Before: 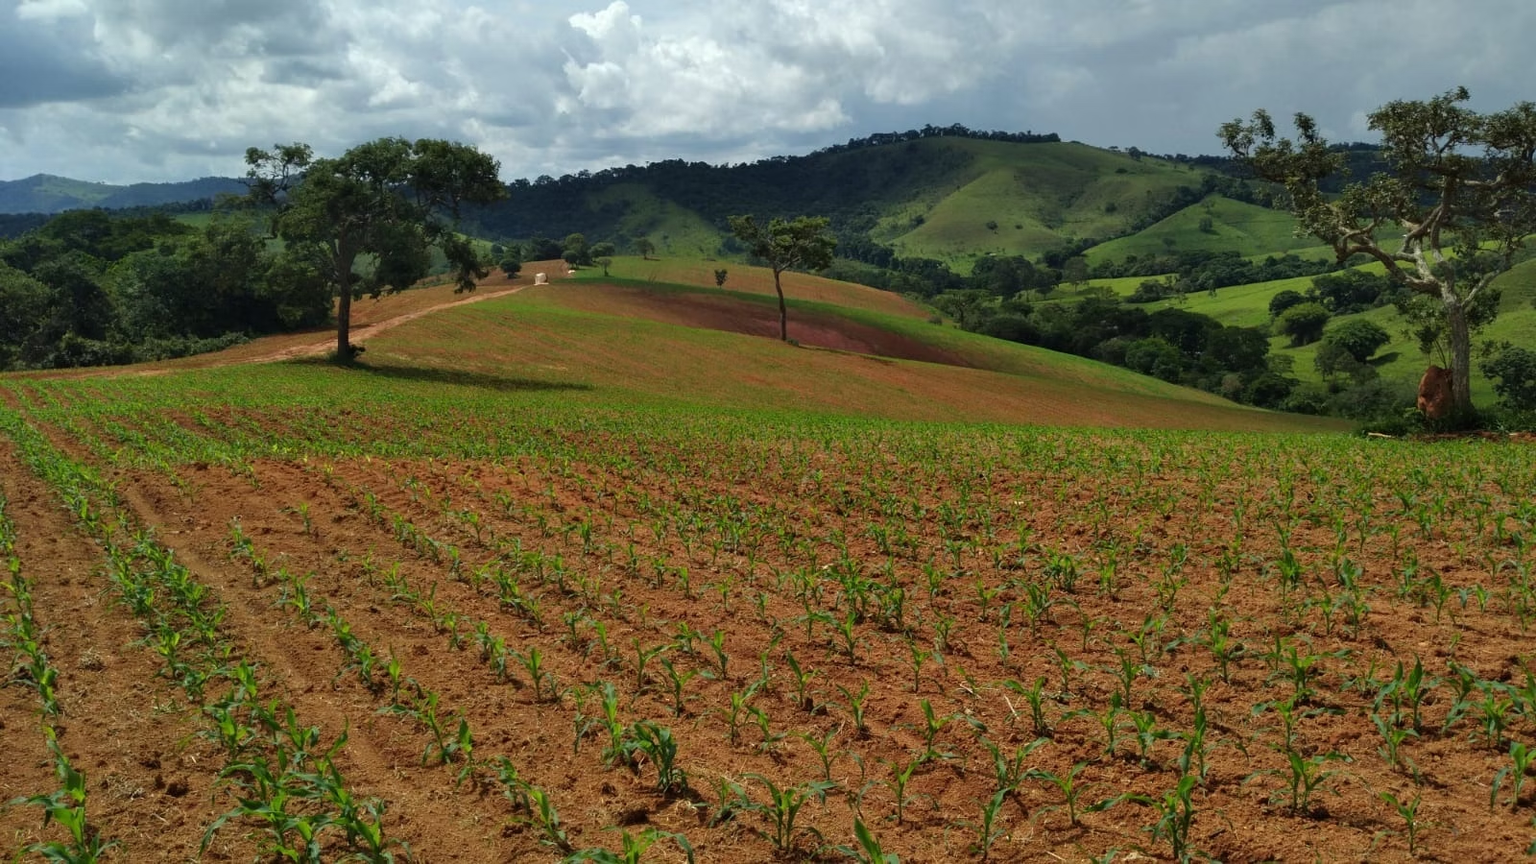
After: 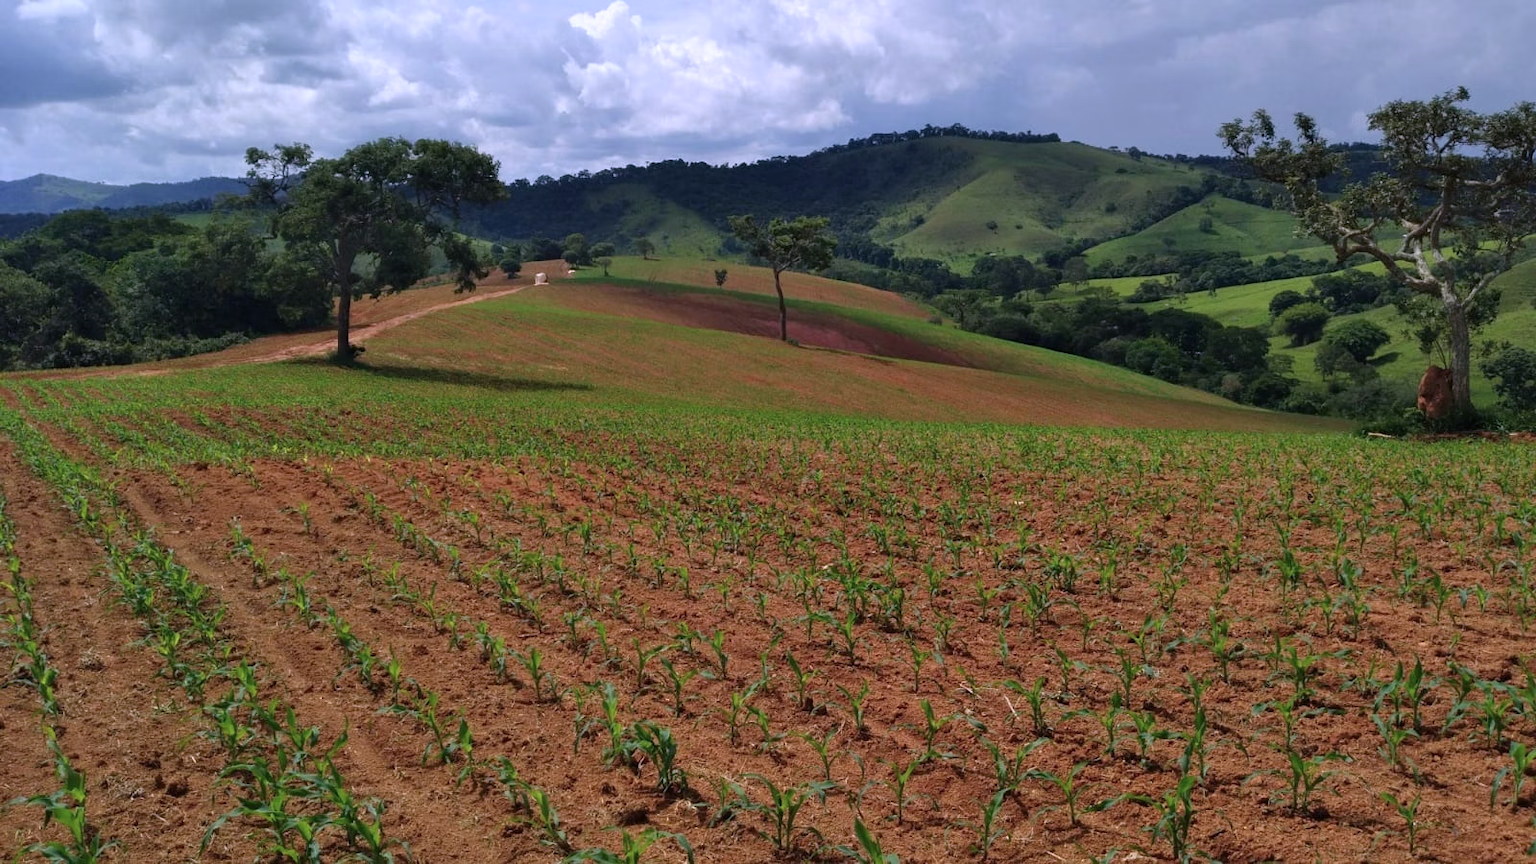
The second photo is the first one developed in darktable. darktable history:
color calibration: illuminant as shot in camera, x 0.379, y 0.396, temperature 4138.76 K
color correction: highlights a* 7.34, highlights b* 4.37
